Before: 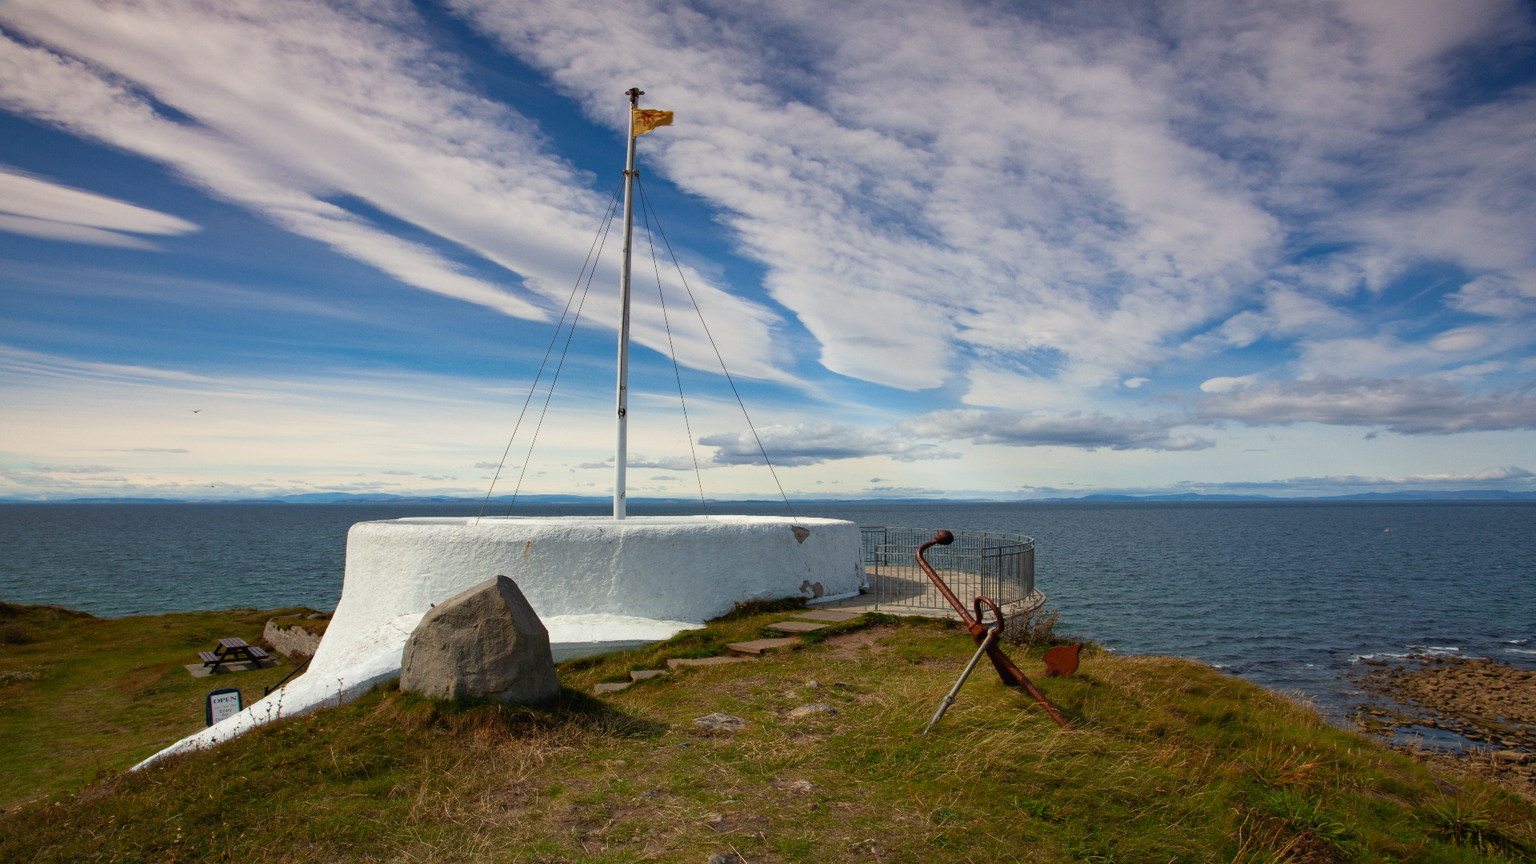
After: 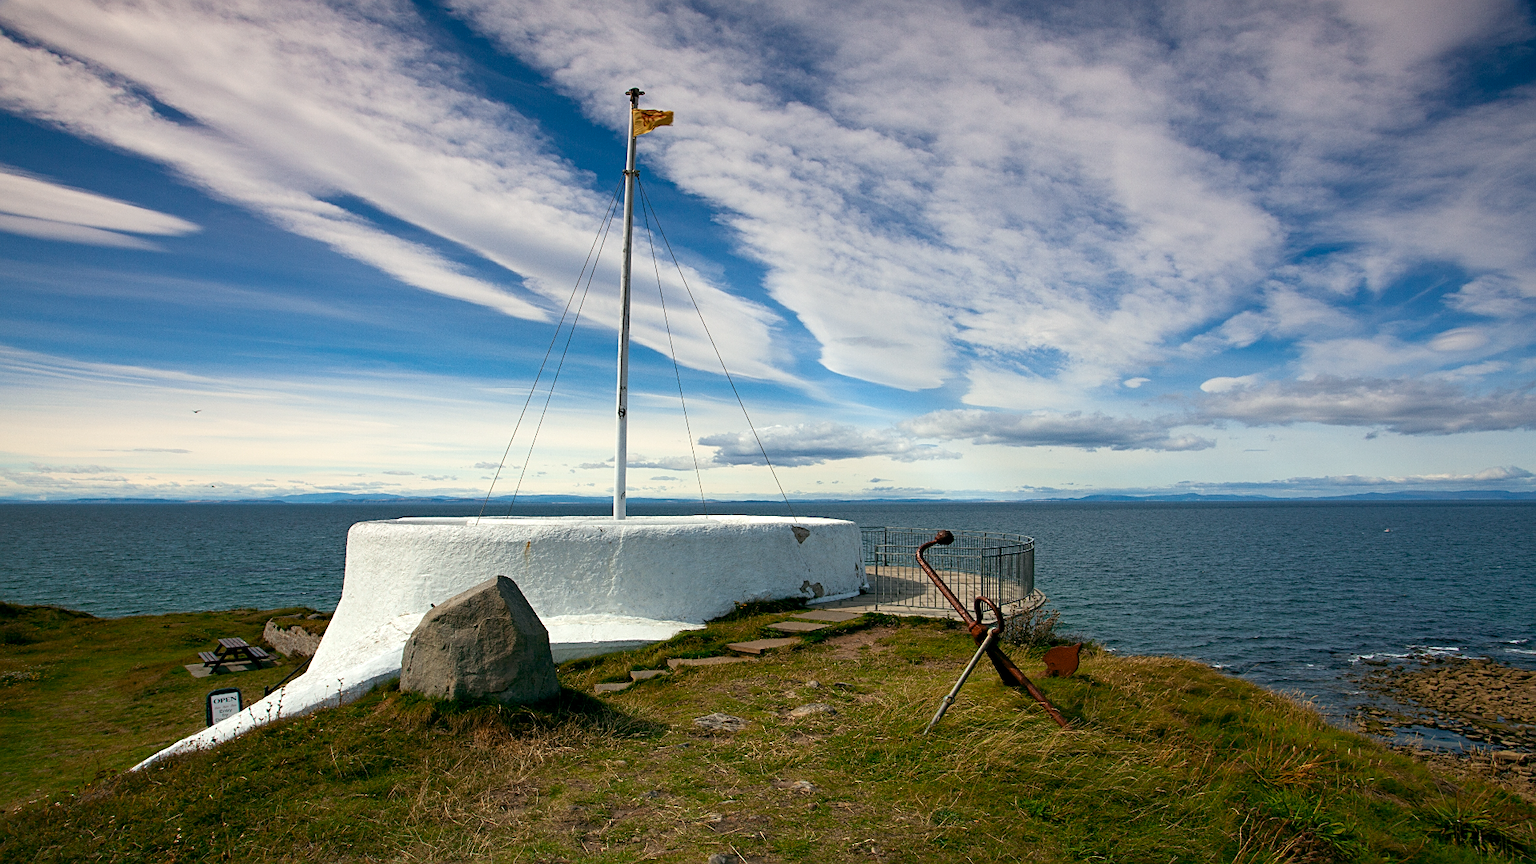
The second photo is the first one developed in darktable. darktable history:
exposure: exposure 0.128 EV, compensate highlight preservation false
sharpen: on, module defaults
color balance rgb: shadows lift › luminance -9.677%, global offset › luminance -0.342%, global offset › chroma 0.114%, global offset › hue 166.15°, perceptual saturation grading › global saturation 3.286%, contrast 5.512%
tone equalizer: mask exposure compensation -0.495 EV
